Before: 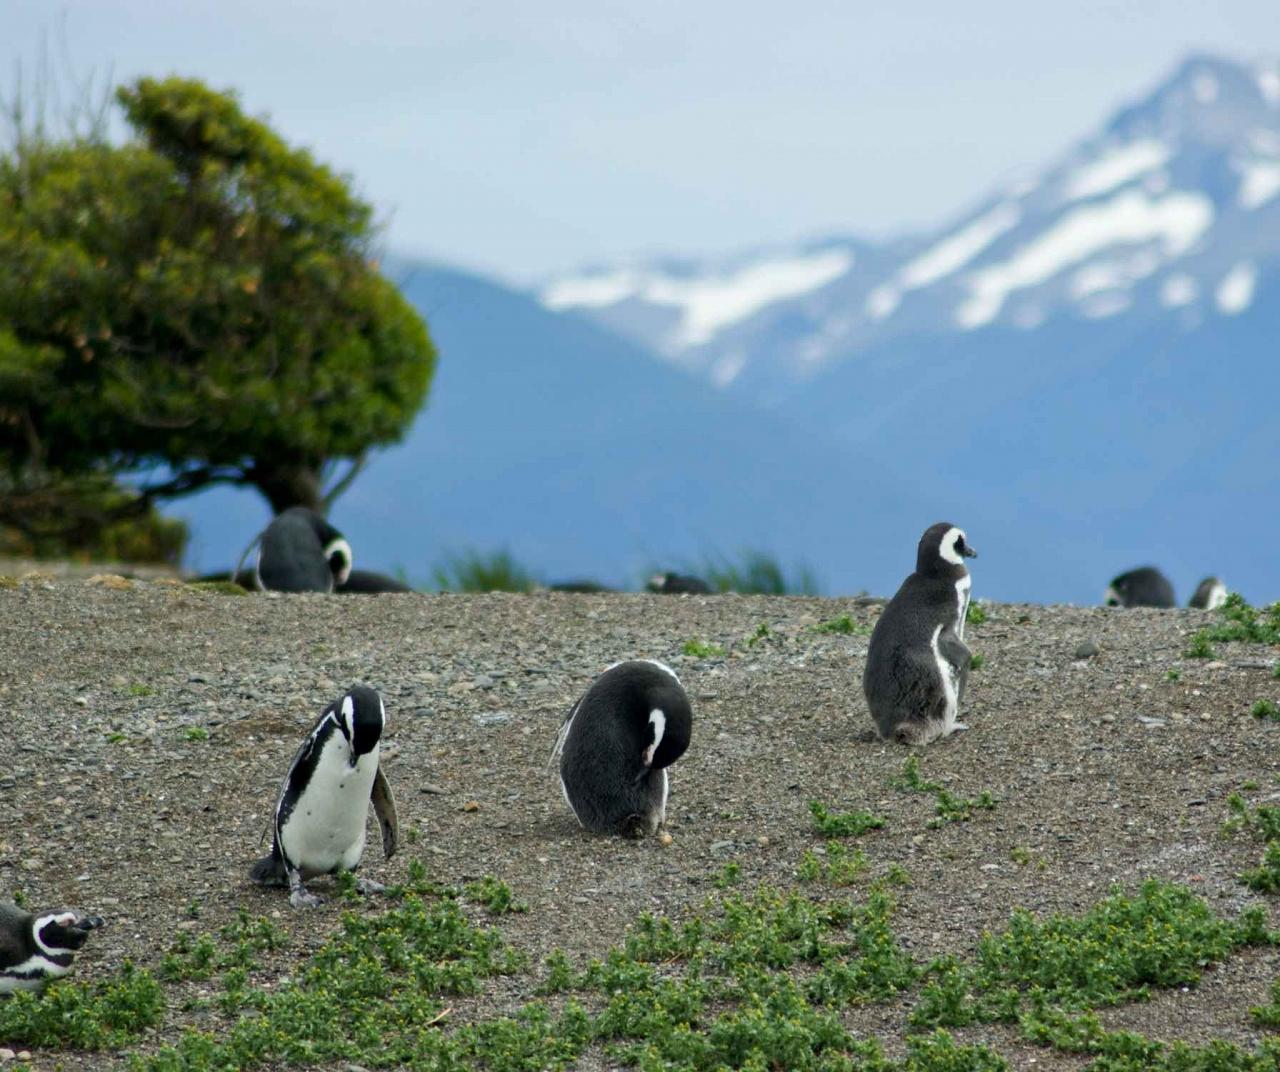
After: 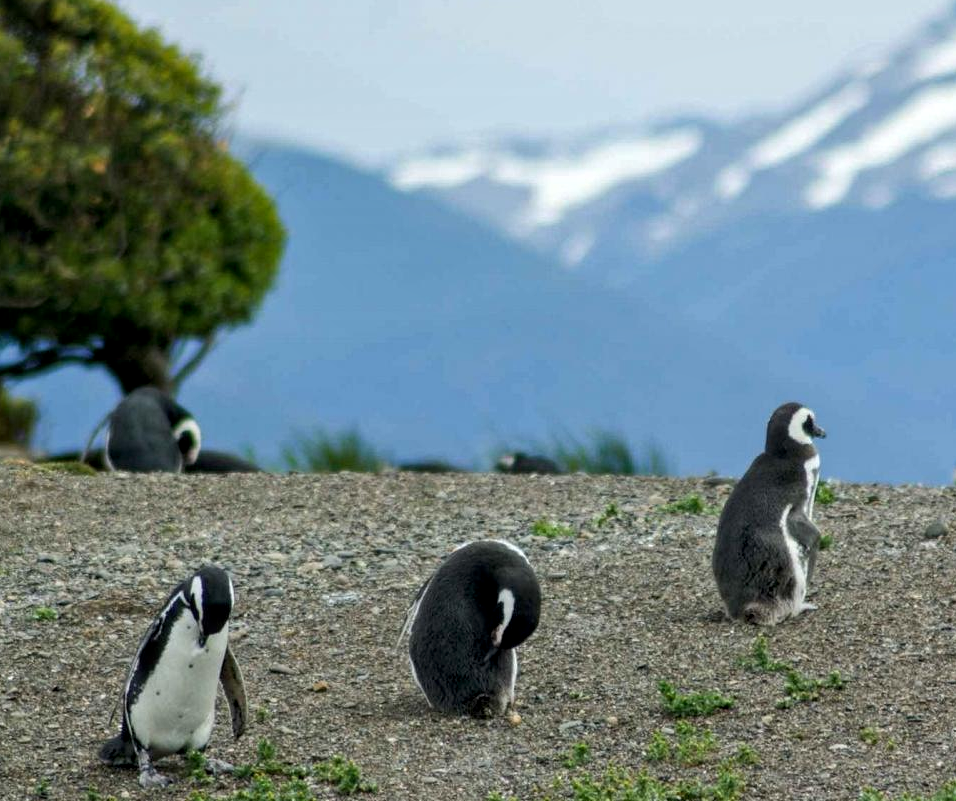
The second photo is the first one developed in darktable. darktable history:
crop and rotate: left 11.831%, top 11.346%, right 13.429%, bottom 13.899%
local contrast: on, module defaults
white balance: emerald 1
